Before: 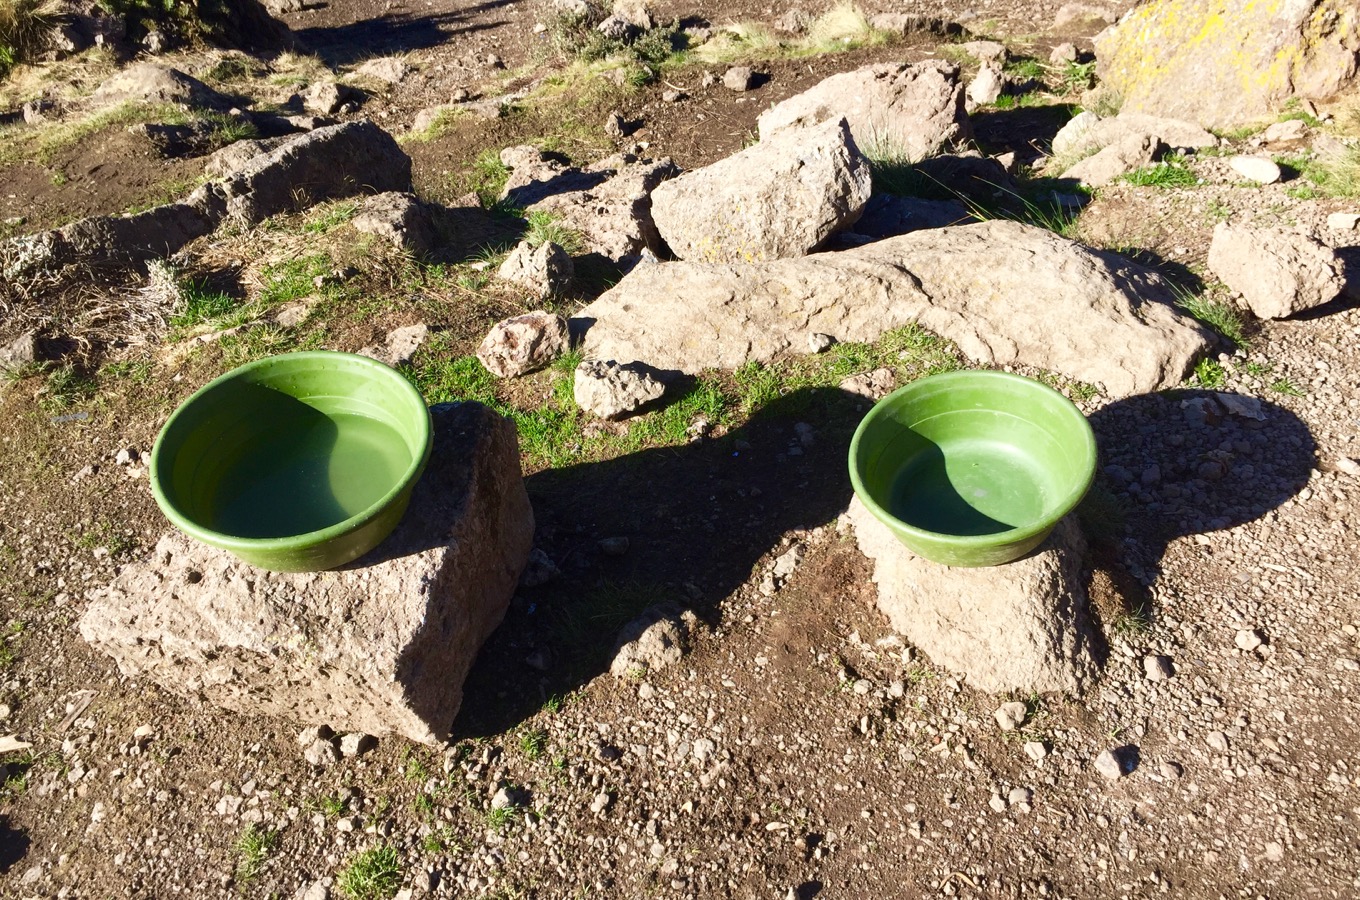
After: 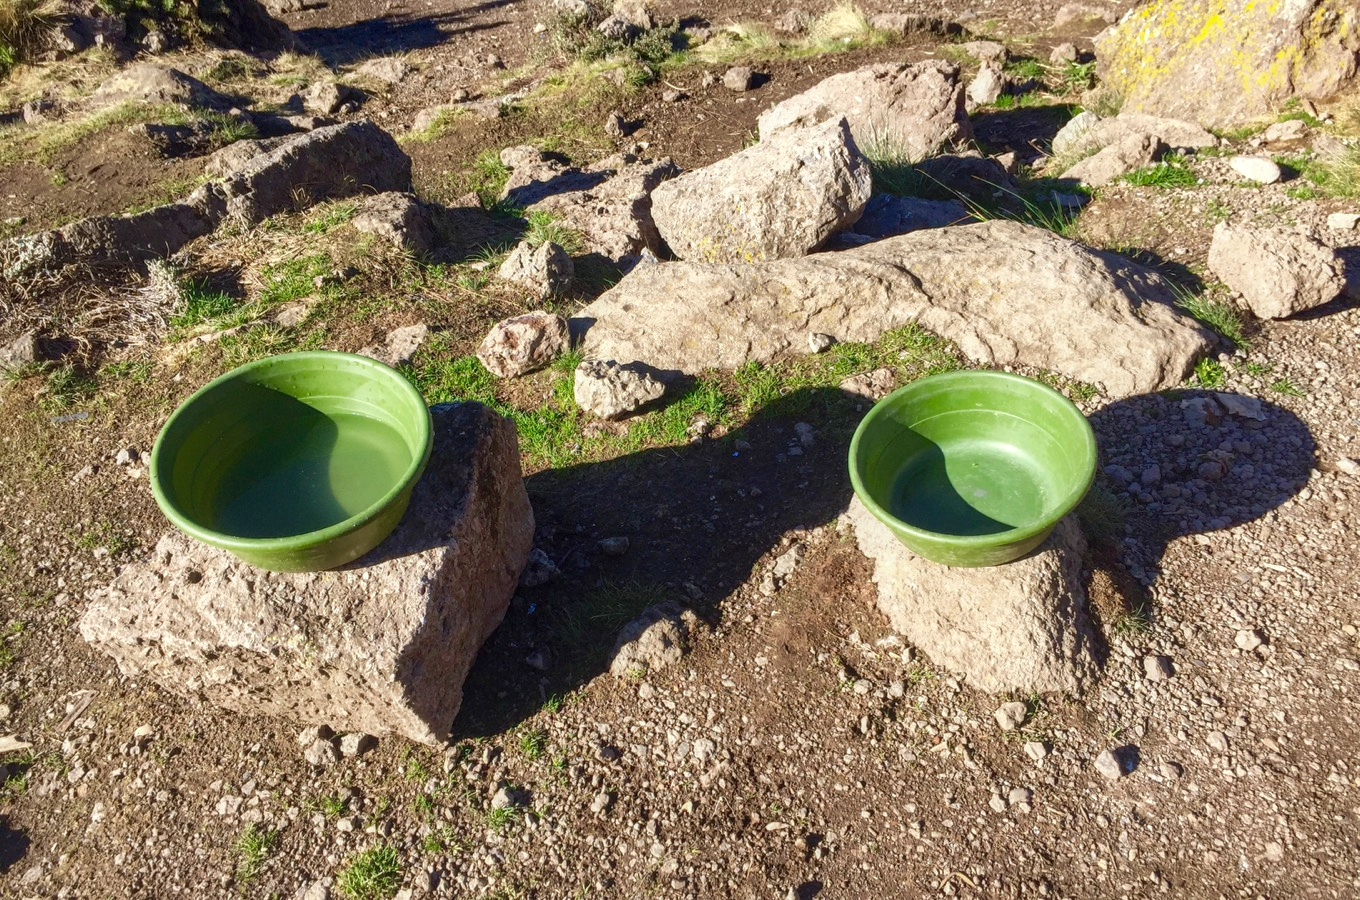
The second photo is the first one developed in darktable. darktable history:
contrast equalizer: octaves 7, y [[0.5, 0.5, 0.478, 0.5, 0.5, 0.5], [0.5 ×6], [0.5 ×6], [0 ×6], [0 ×6]]
local contrast: on, module defaults
shadows and highlights: on, module defaults
